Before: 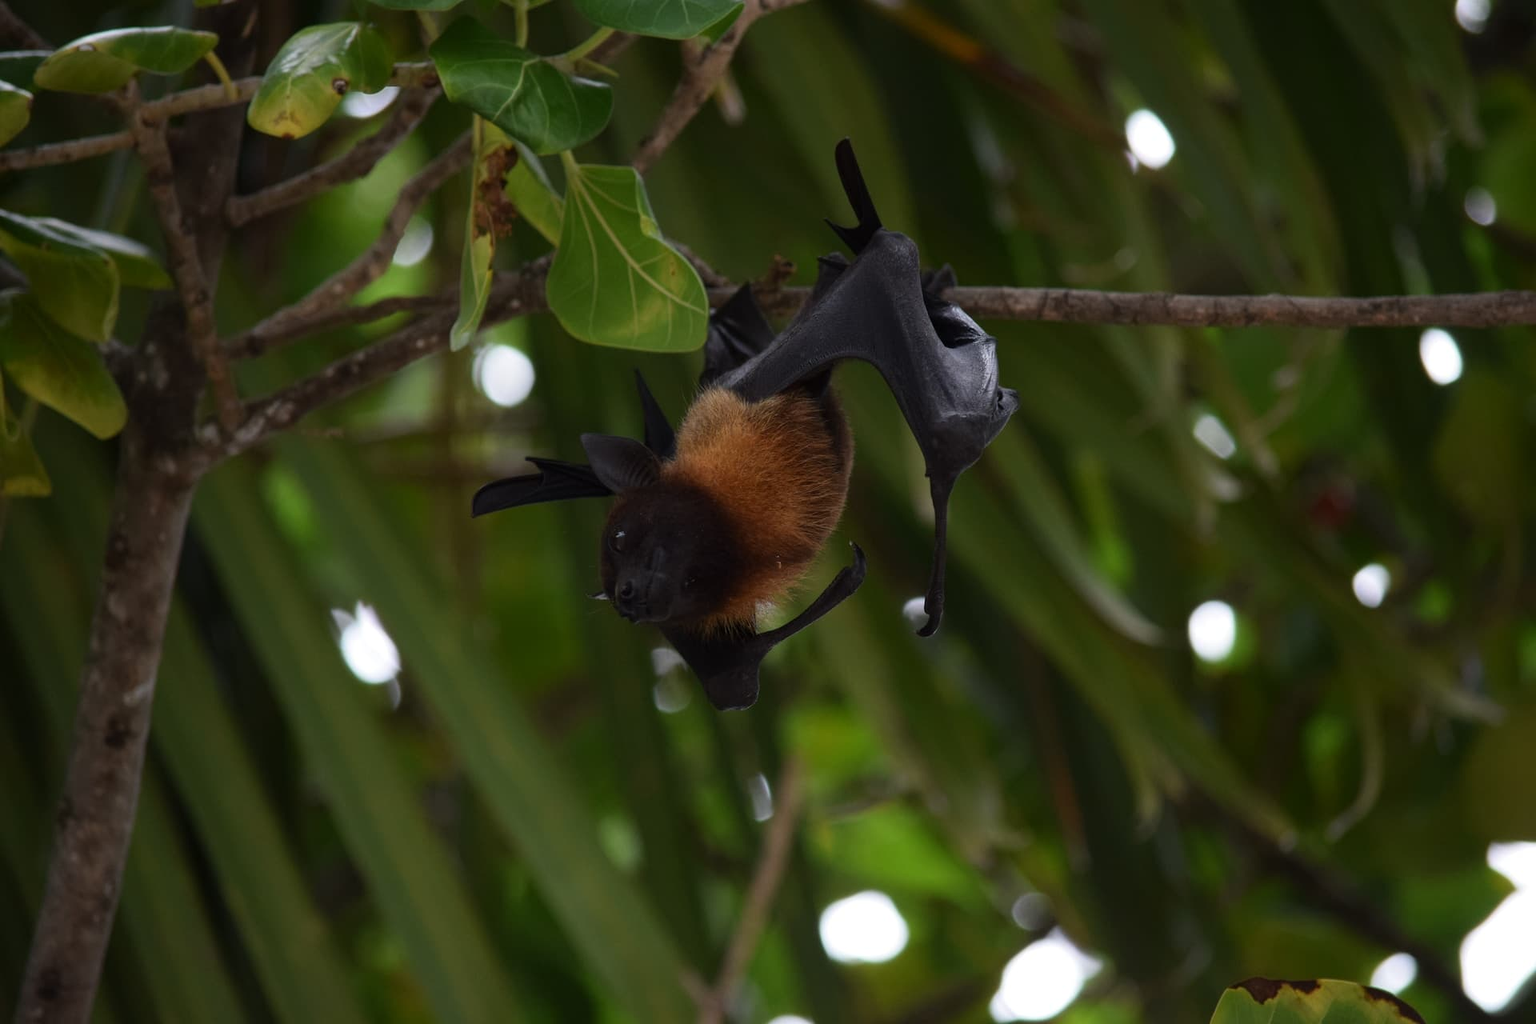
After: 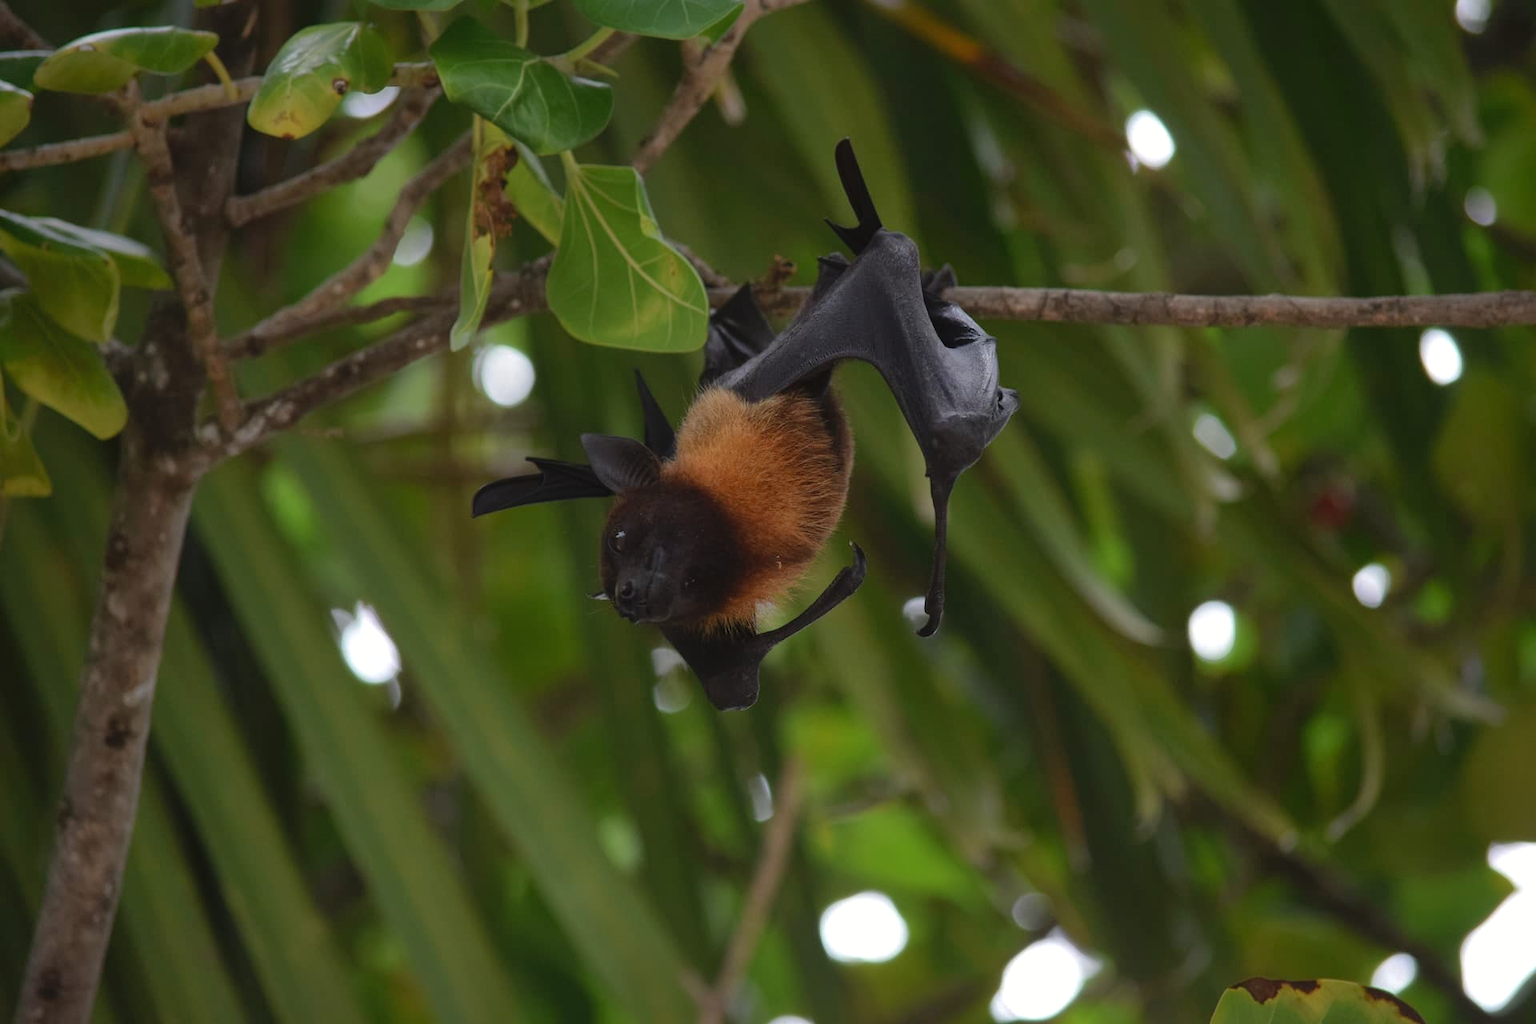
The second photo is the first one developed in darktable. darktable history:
shadows and highlights: on, module defaults
exposure: exposure 0.128 EV, compensate highlight preservation false
contrast equalizer: octaves 7, y [[0.6 ×6], [0.55 ×6], [0 ×6], [0 ×6], [0 ×6]], mix -0.3
